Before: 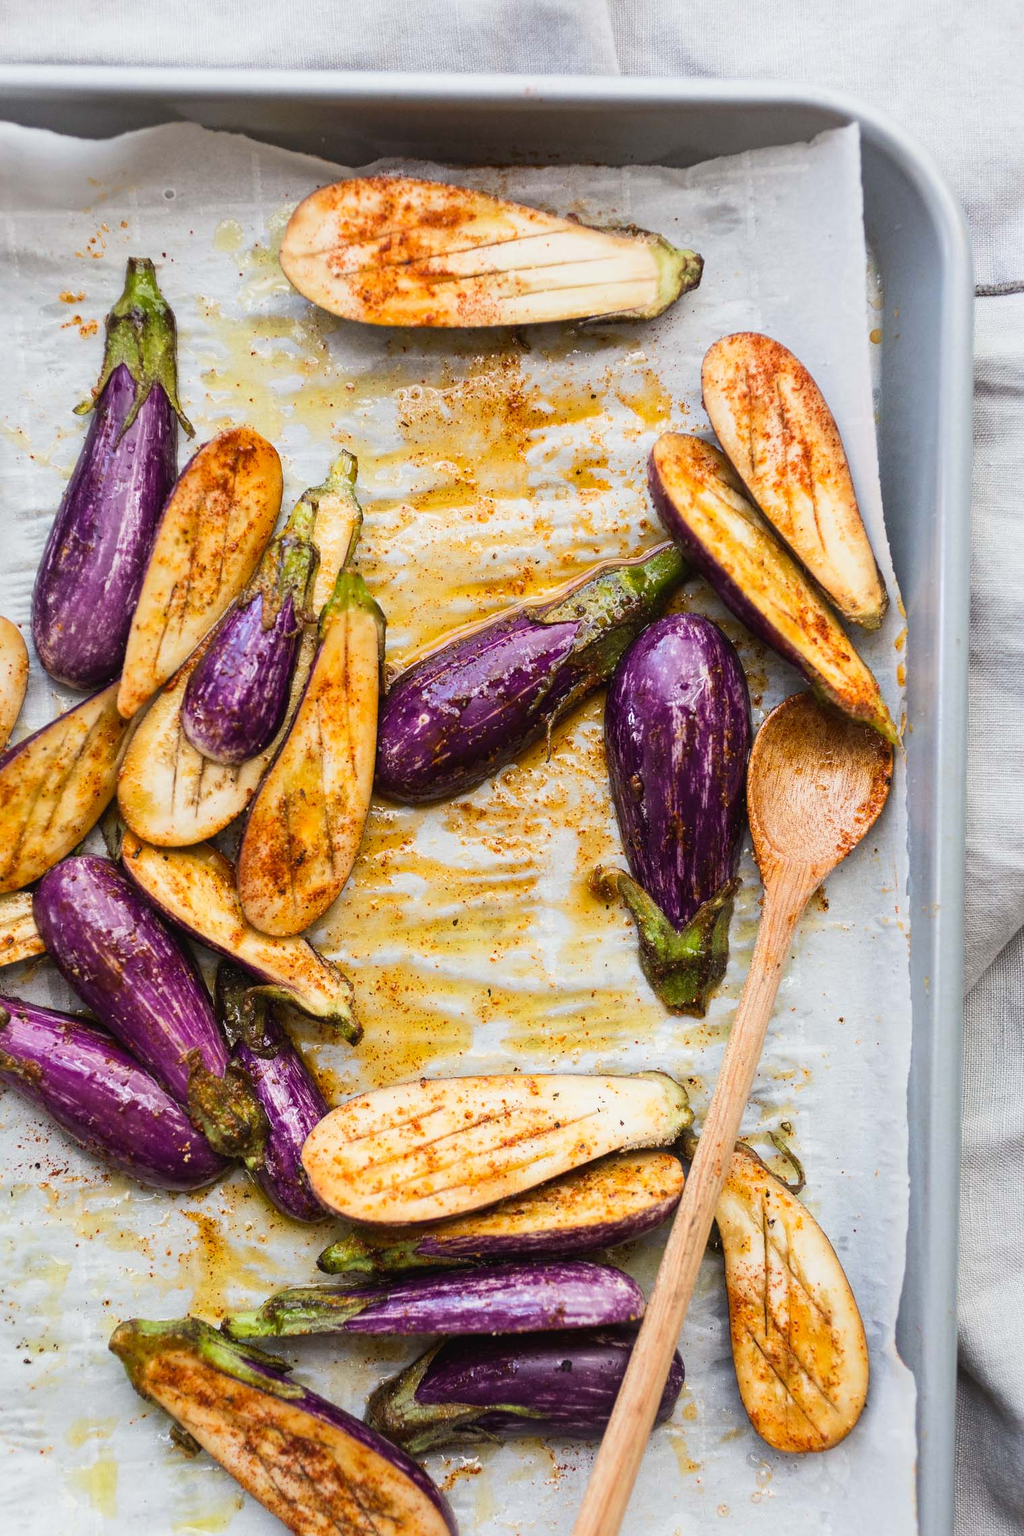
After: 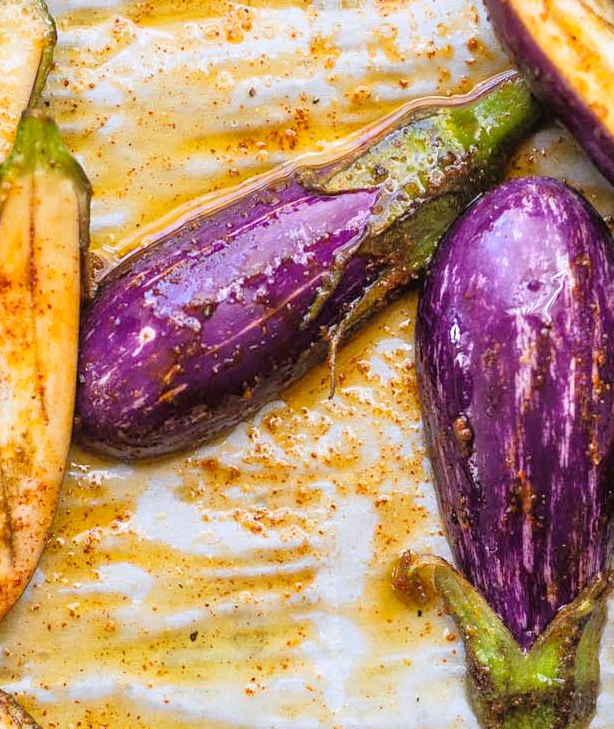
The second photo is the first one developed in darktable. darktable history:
crop: left 31.751%, top 32.172%, right 27.8%, bottom 35.83%
white balance: red 0.984, blue 1.059
tone equalizer: -7 EV 0.15 EV, -6 EV 0.6 EV, -5 EV 1.15 EV, -4 EV 1.33 EV, -3 EV 1.15 EV, -2 EV 0.6 EV, -1 EV 0.15 EV, mask exposure compensation -0.5 EV
